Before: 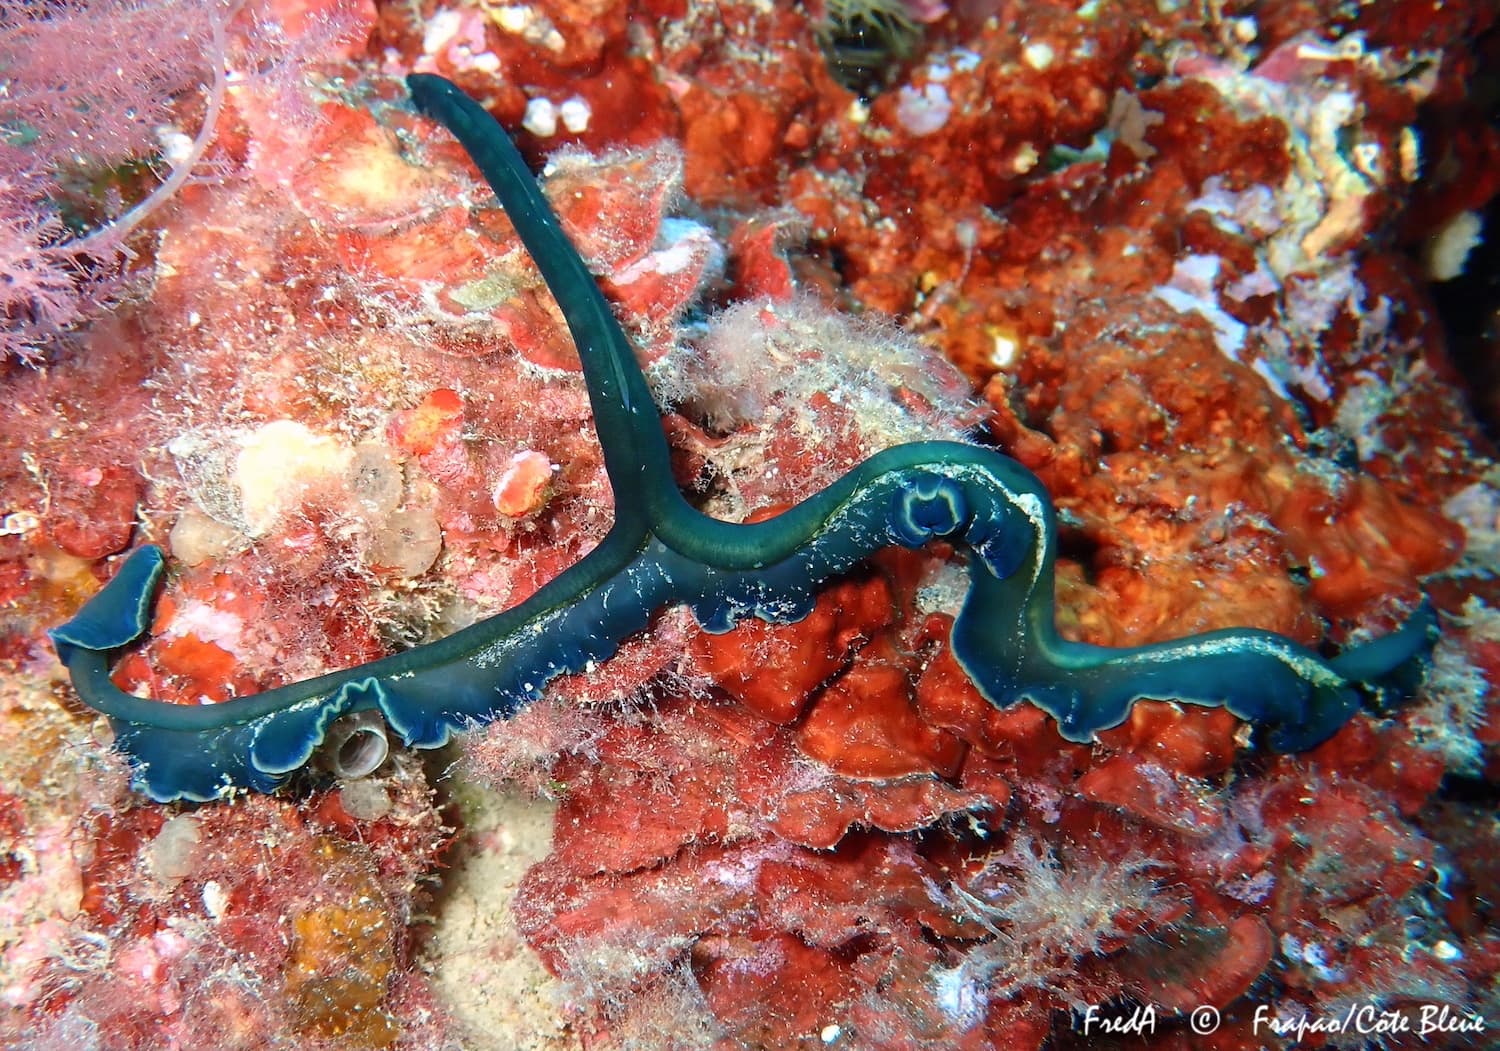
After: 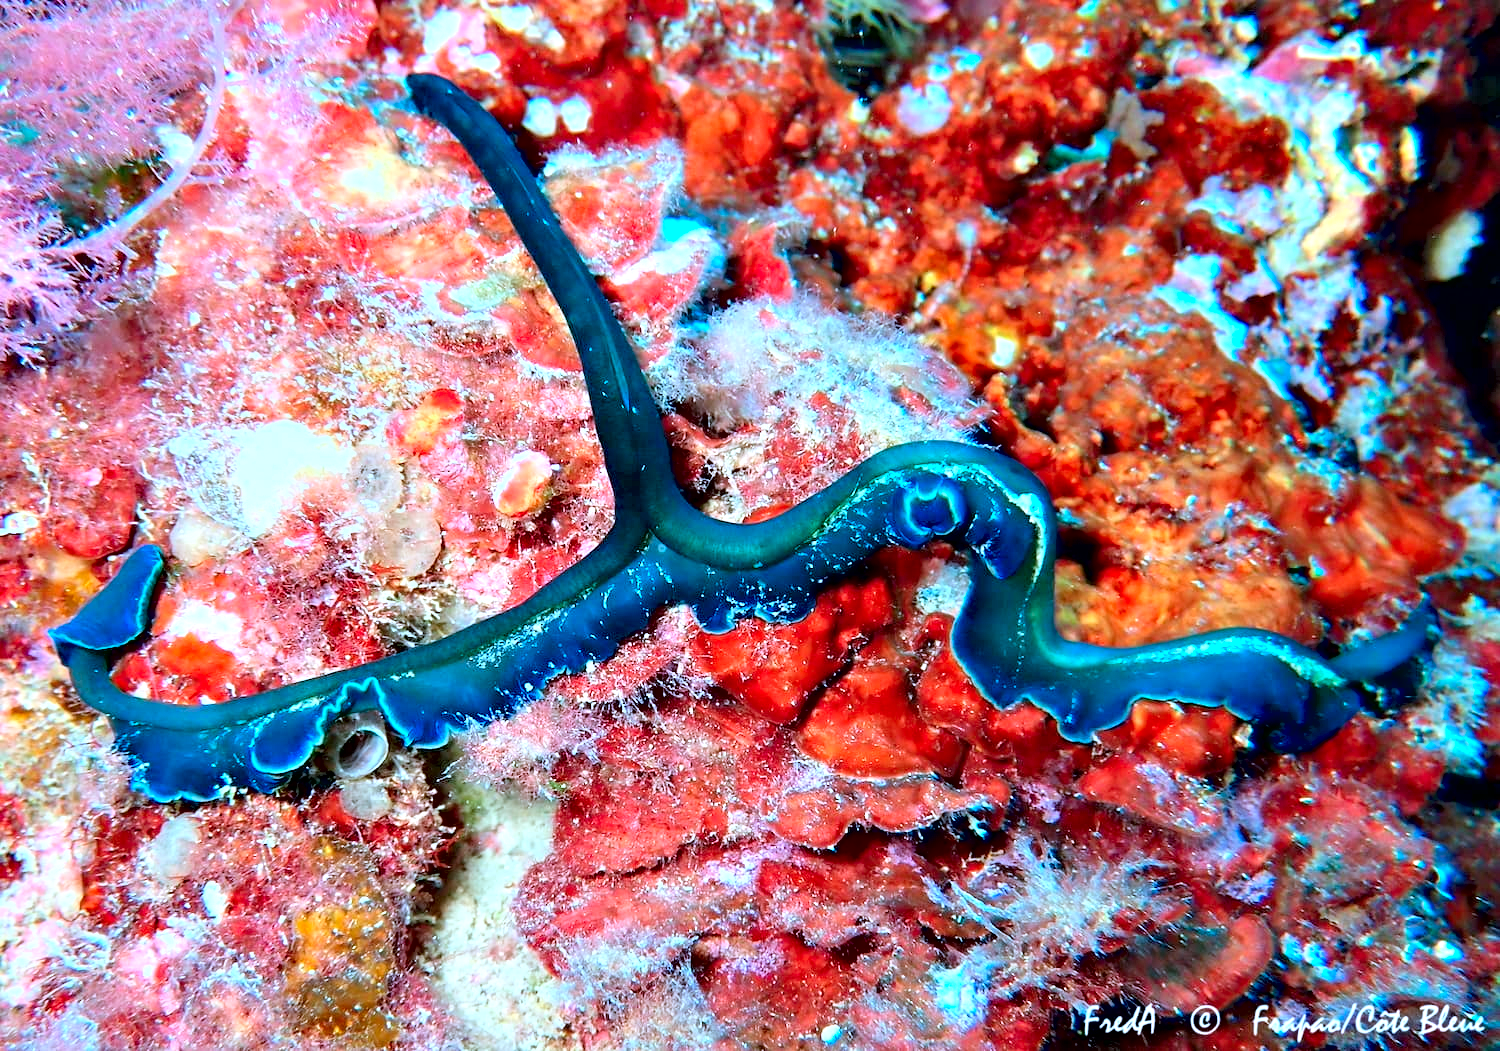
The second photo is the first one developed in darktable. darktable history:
color calibration: illuminant custom, x 0.389, y 0.387, temperature 3826.93 K
contrast equalizer: octaves 7, y [[0.6 ×6], [0.55 ×6], [0 ×6], [0 ×6], [0 ×6]]
contrast brightness saturation: contrast 0.065, brightness 0.177, saturation 0.395
